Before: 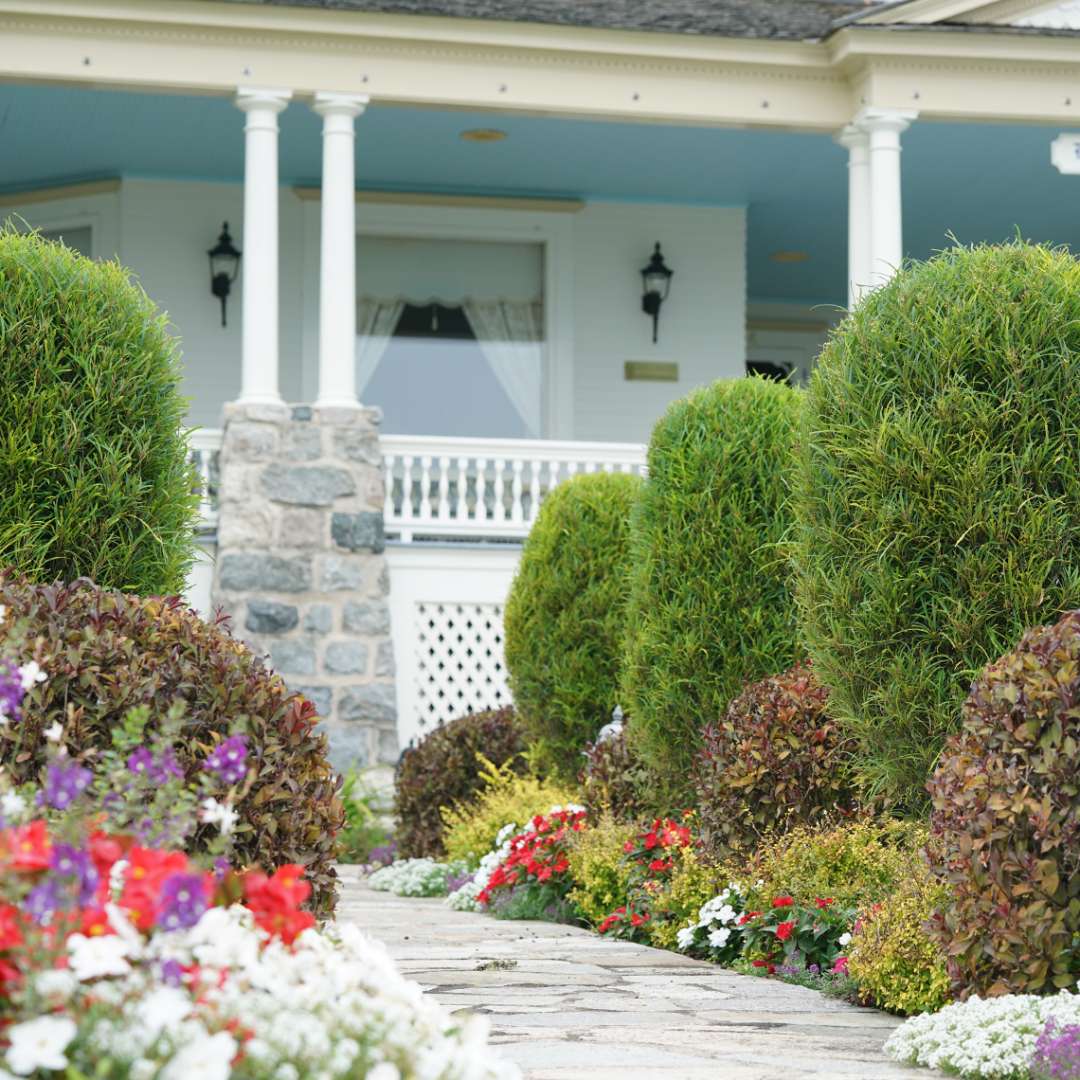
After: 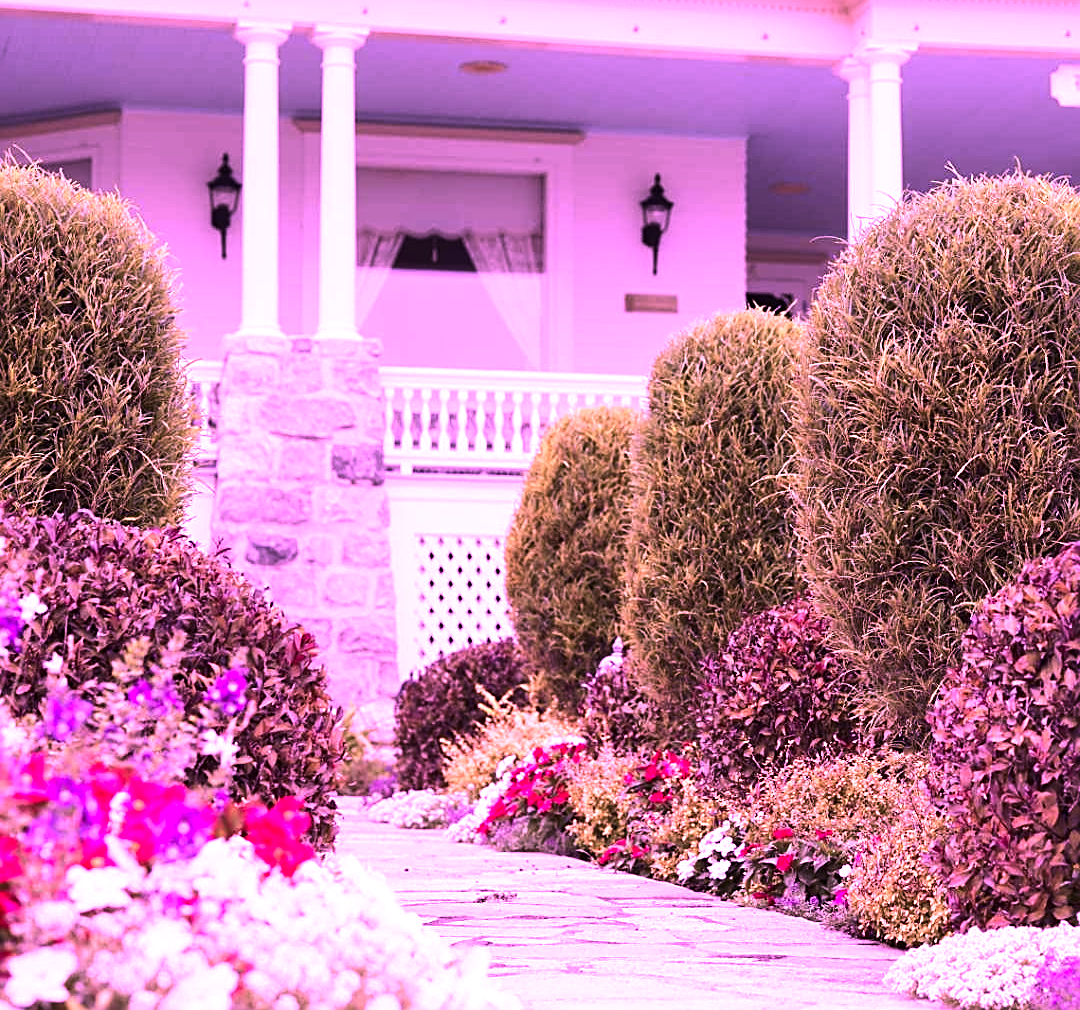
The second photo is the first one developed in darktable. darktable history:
tone equalizer: -8 EV -1.08 EV, -7 EV -0.992 EV, -6 EV -0.893 EV, -5 EV -0.562 EV, -3 EV 0.585 EV, -2 EV 0.867 EV, -1 EV 0.994 EV, +0 EV 1.08 EV, edges refinement/feathering 500, mask exposure compensation -1.57 EV, preserve details no
crop and rotate: top 6.472%
sharpen: radius 1.965
color calibration: illuminant custom, x 0.263, y 0.521, temperature 7008.85 K
